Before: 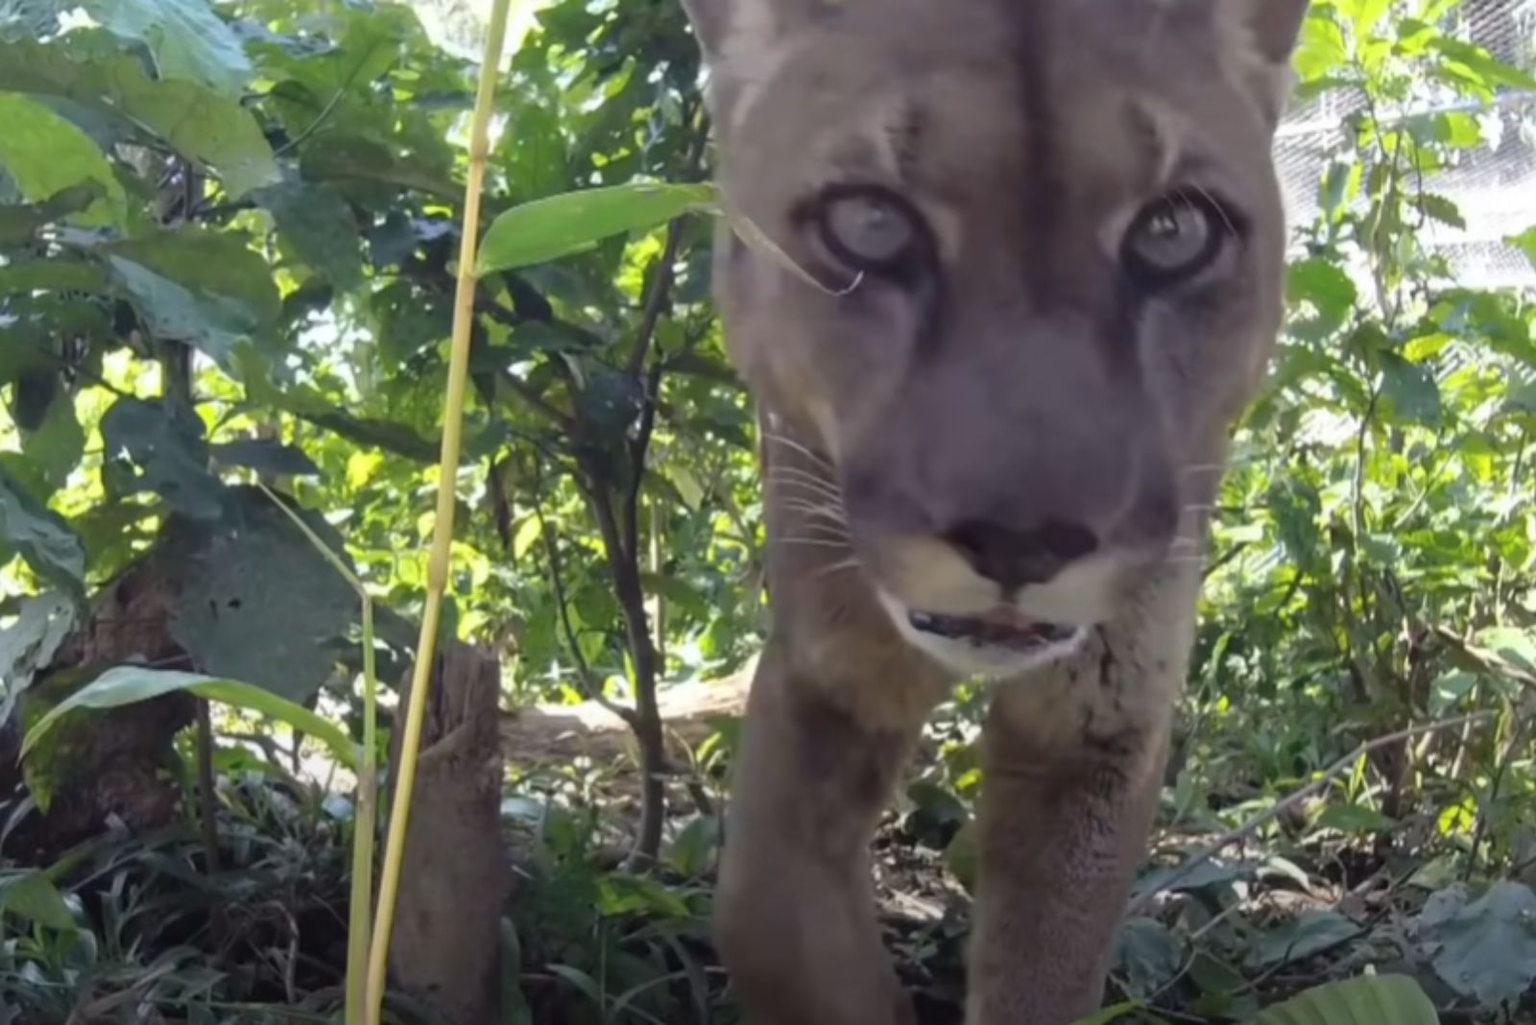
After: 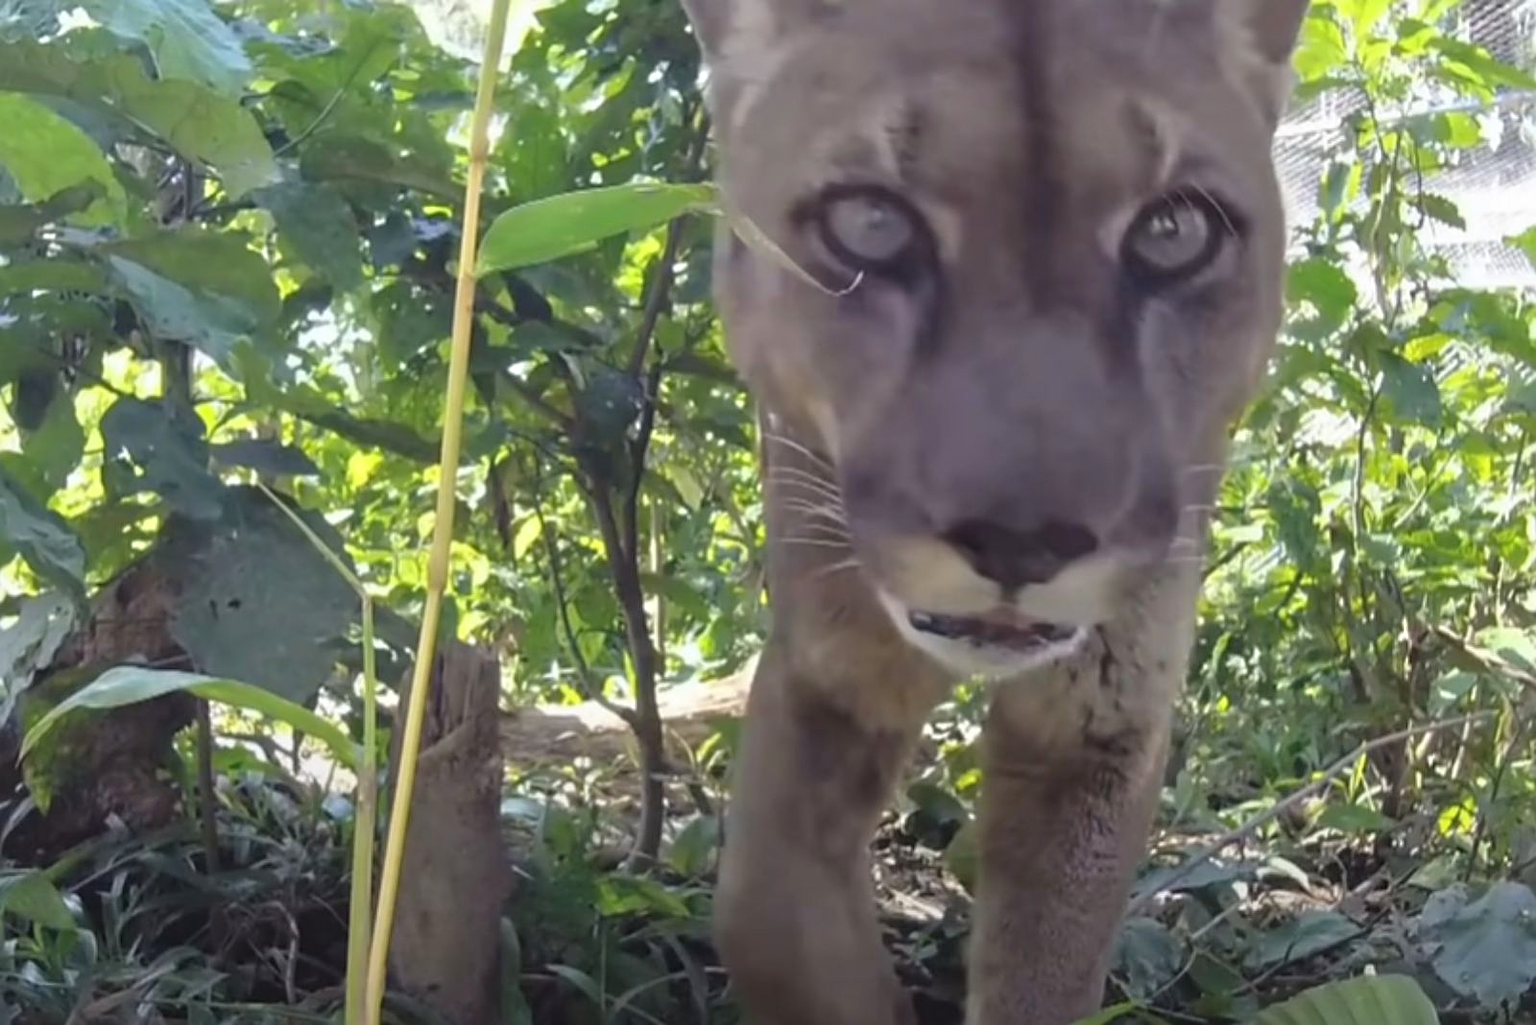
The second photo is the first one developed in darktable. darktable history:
tone equalizer: -8 EV -0.001 EV, -7 EV 0.004 EV, -6 EV -0.013 EV, -5 EV 0.017 EV, -4 EV -0.017 EV, -3 EV 0.013 EV, -2 EV -0.077 EV, -1 EV -0.314 EV, +0 EV -0.554 EV
sharpen: on, module defaults
exposure: black level correction -0.002, exposure 0.537 EV, compensate highlight preservation false
